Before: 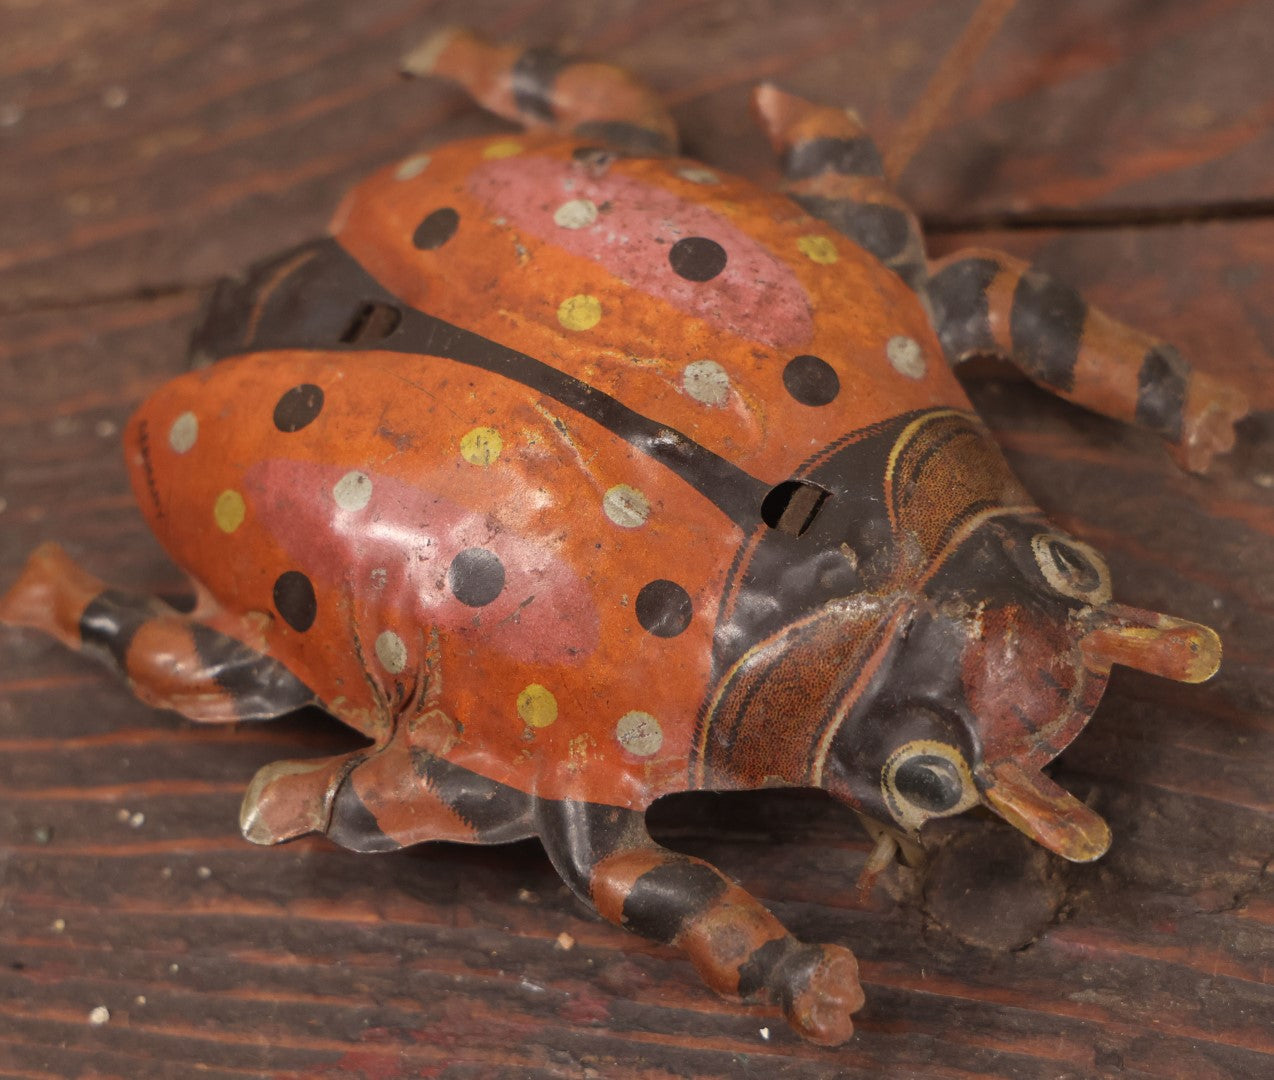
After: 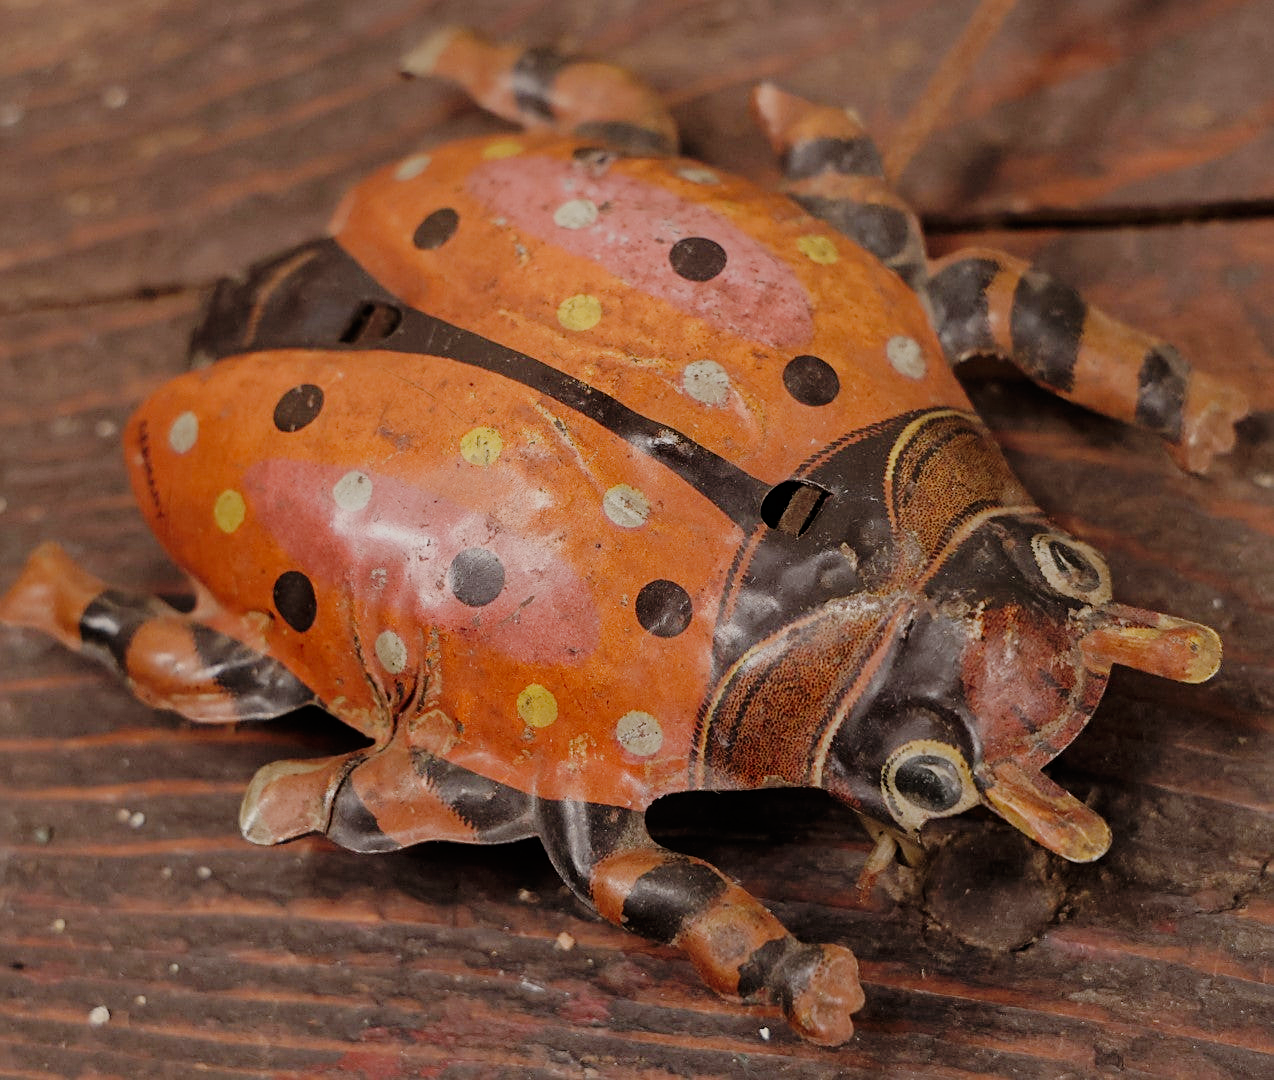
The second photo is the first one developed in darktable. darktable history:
sharpen: on, module defaults
filmic rgb: black relative exposure -7.65 EV, white relative exposure 4.56 EV, hardness 3.61
tone curve: curves: ch0 [(0, 0) (0.068, 0.031) (0.175, 0.139) (0.32, 0.345) (0.495, 0.544) (0.748, 0.762) (0.993, 0.954)]; ch1 [(0, 0) (0.294, 0.184) (0.34, 0.303) (0.371, 0.344) (0.441, 0.408) (0.477, 0.474) (0.499, 0.5) (0.529, 0.523) (0.677, 0.762) (1, 1)]; ch2 [(0, 0) (0.431, 0.419) (0.495, 0.502) (0.524, 0.534) (0.557, 0.56) (0.634, 0.654) (0.728, 0.722) (1, 1)], preserve colors none
